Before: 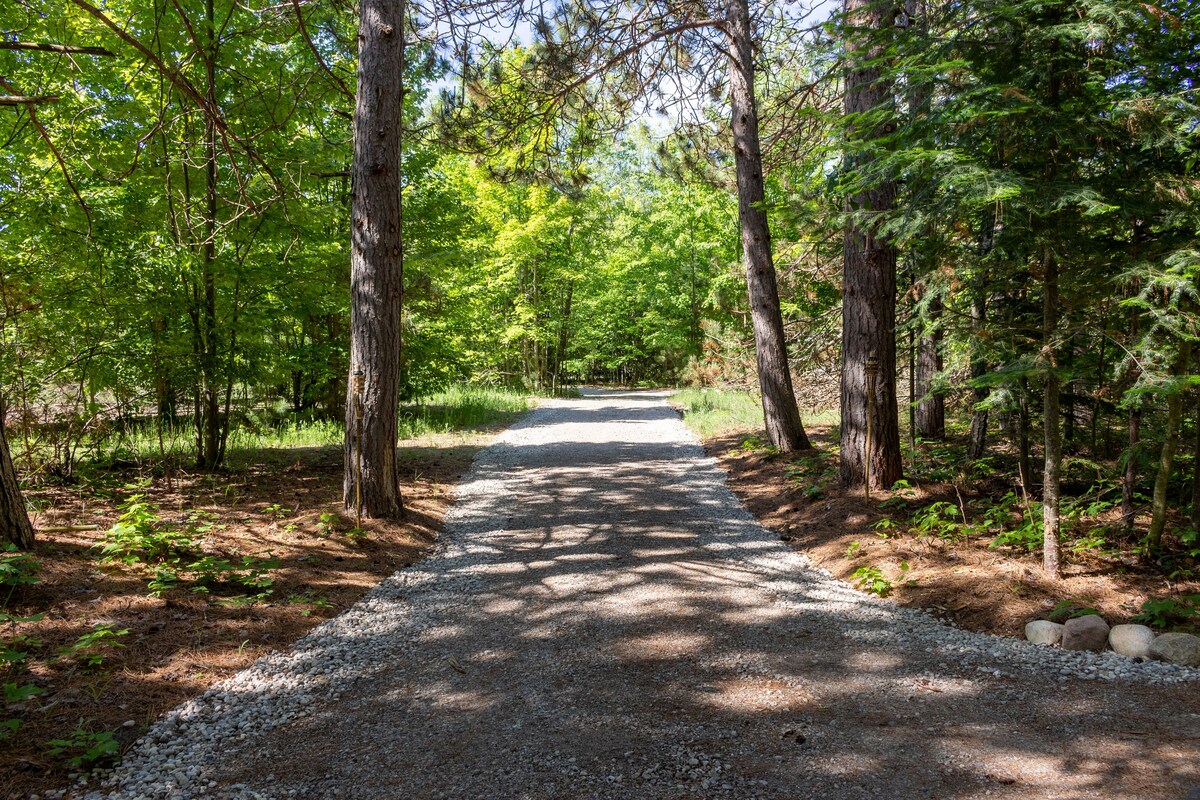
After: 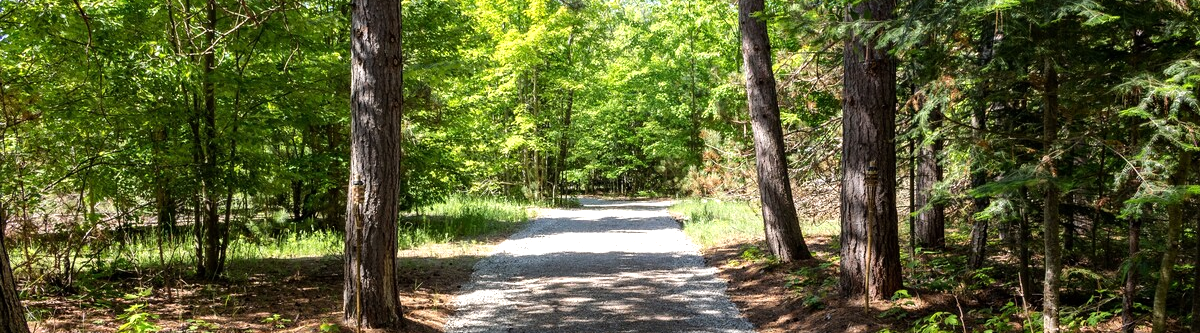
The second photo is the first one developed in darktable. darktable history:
crop and rotate: top 23.822%, bottom 34.489%
tone equalizer: -8 EV -0.442 EV, -7 EV -0.42 EV, -6 EV -0.302 EV, -5 EV -0.189 EV, -3 EV 0.218 EV, -2 EV 0.335 EV, -1 EV 0.369 EV, +0 EV 0.432 EV, mask exposure compensation -0.492 EV
